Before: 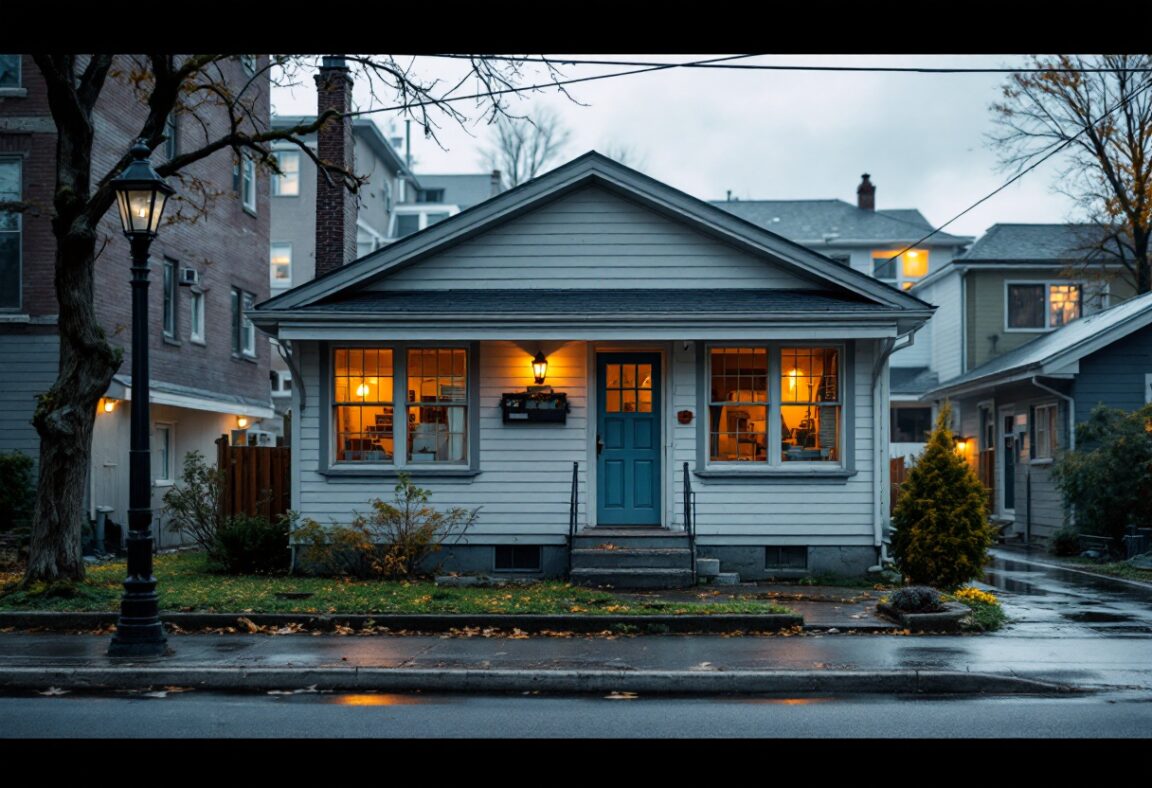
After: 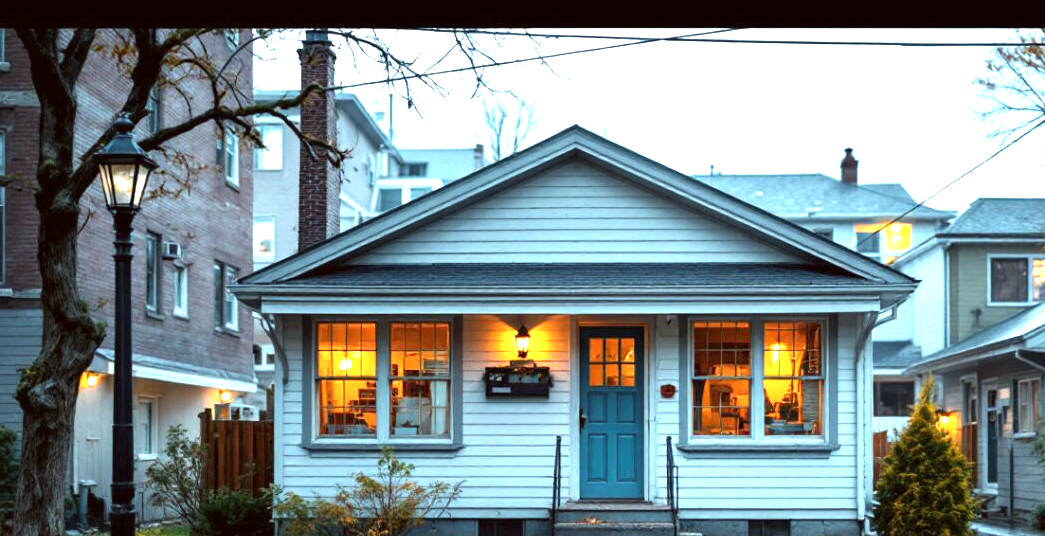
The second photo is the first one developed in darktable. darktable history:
crop: left 1.511%, top 3.384%, right 7.695%, bottom 28.505%
exposure: black level correction 0, exposure 1.541 EV, compensate highlight preservation false
color correction: highlights a* -4.94, highlights b* -4.17, shadows a* 4.16, shadows b* 4.39
